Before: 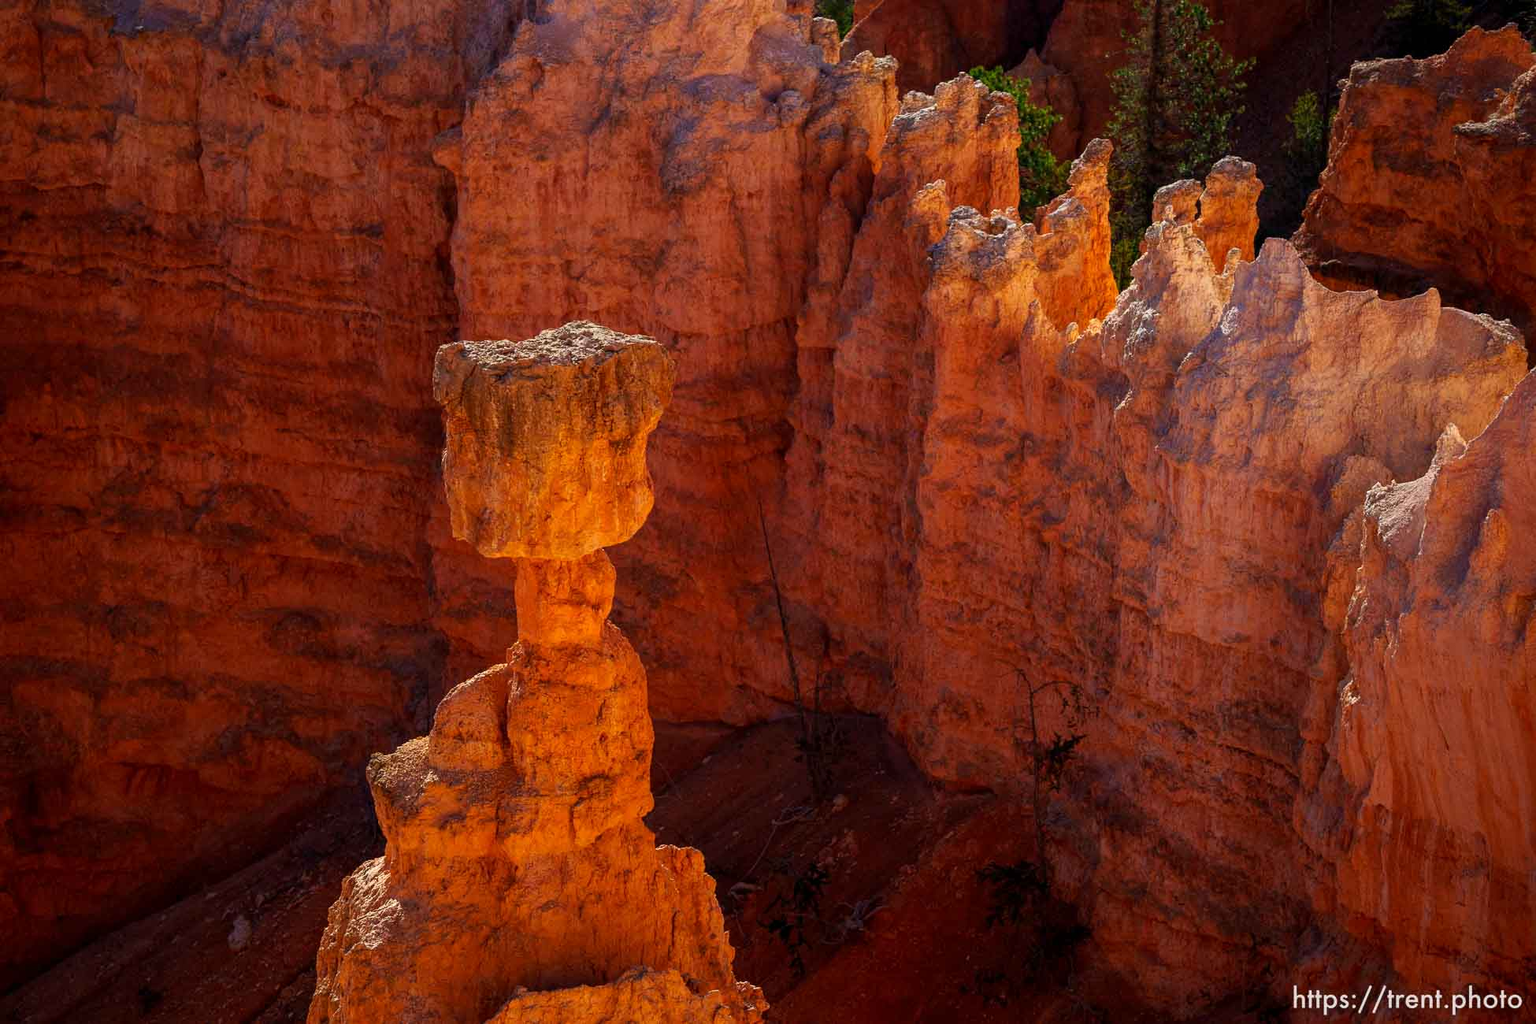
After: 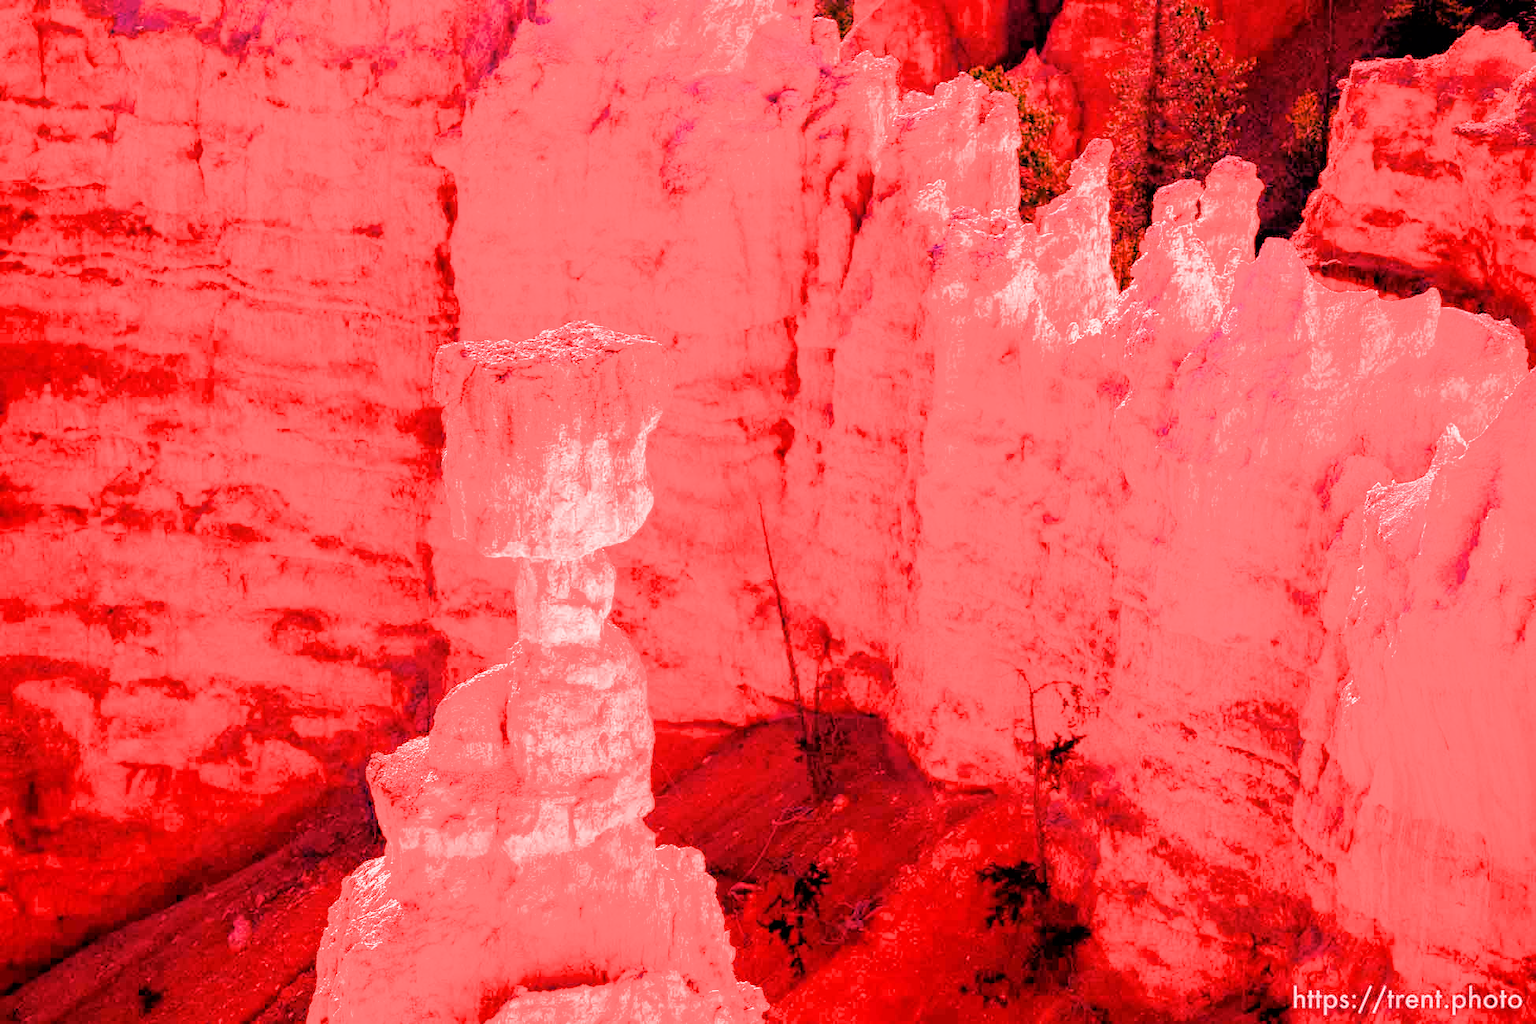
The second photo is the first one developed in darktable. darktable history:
filmic rgb: black relative exposure -7.15 EV, white relative exposure 5.36 EV, hardness 3.02, color science v6 (2022)
white balance: red 4.26, blue 1.802
